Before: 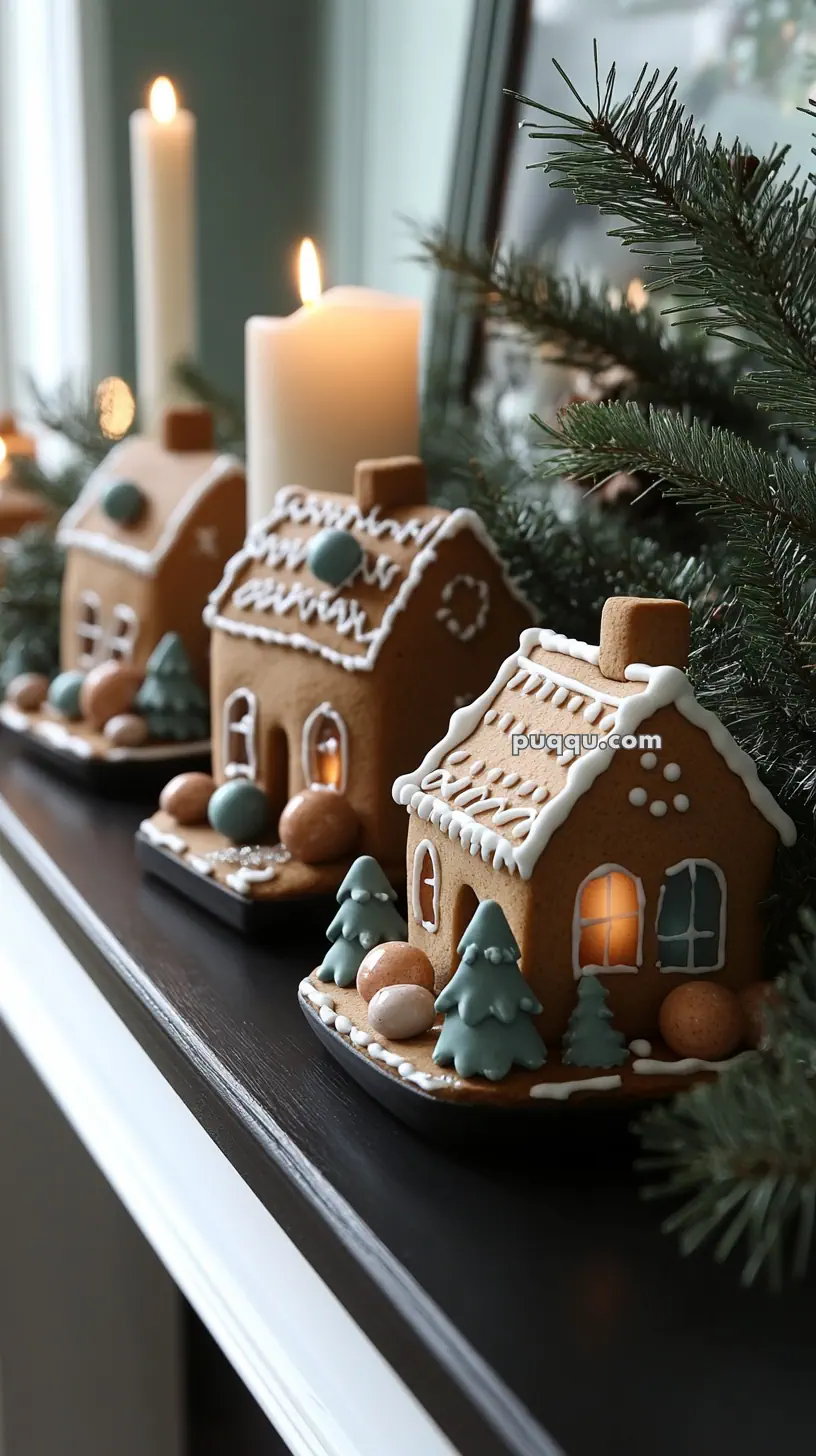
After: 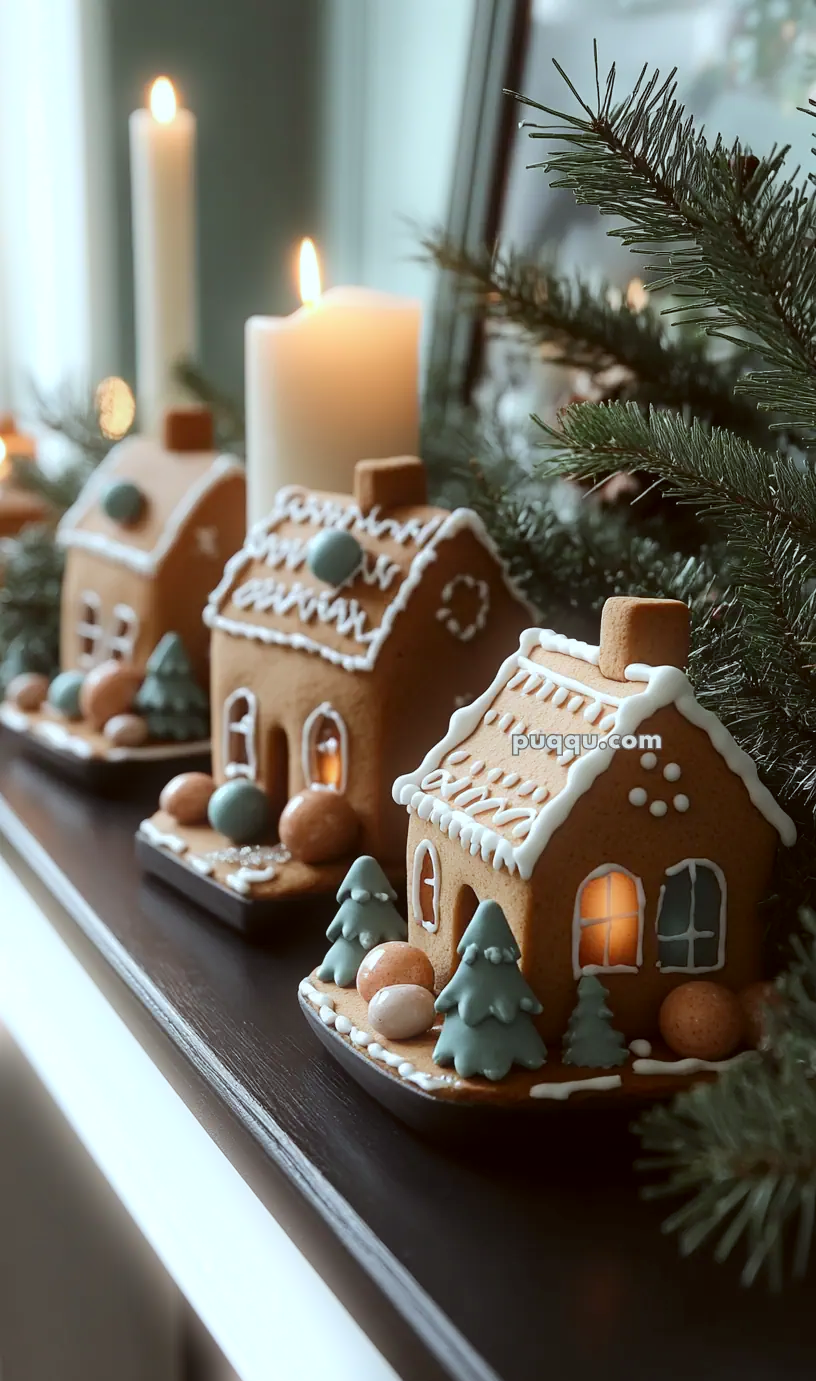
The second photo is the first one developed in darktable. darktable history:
bloom: size 5%, threshold 95%, strength 15%
base curve: curves: ch0 [(0, 0) (0.235, 0.266) (0.503, 0.496) (0.786, 0.72) (1, 1)]
crop and rotate: top 0%, bottom 5.097%
color correction: highlights a* -4.98, highlights b* -3.76, shadows a* 3.83, shadows b* 4.08
